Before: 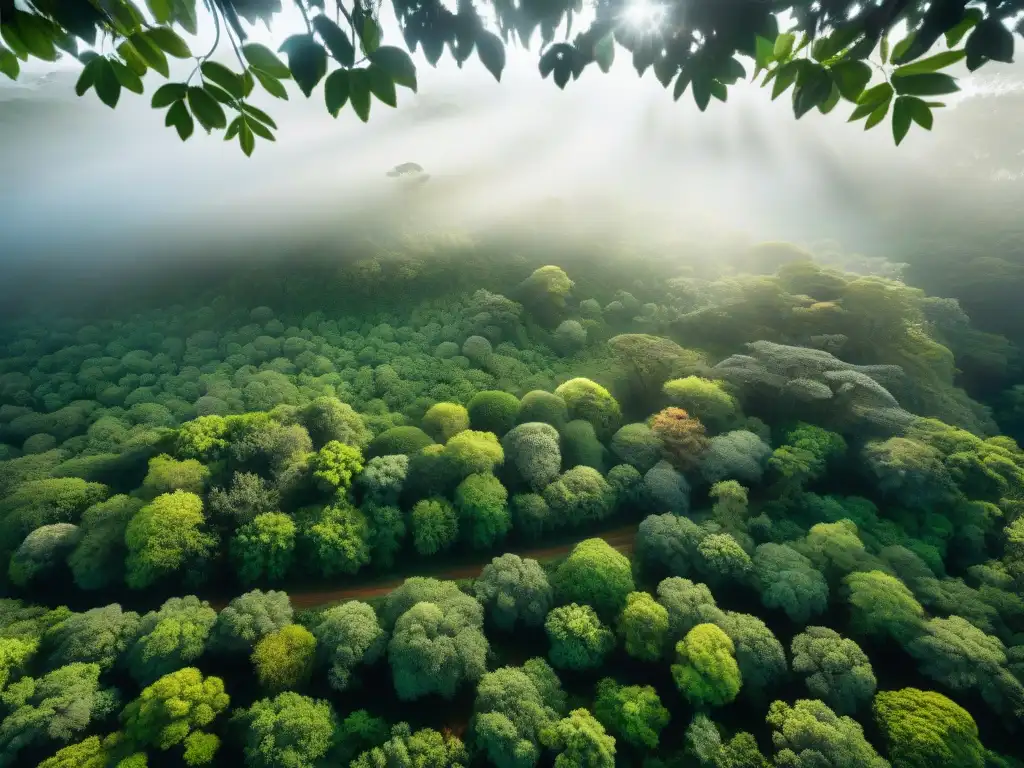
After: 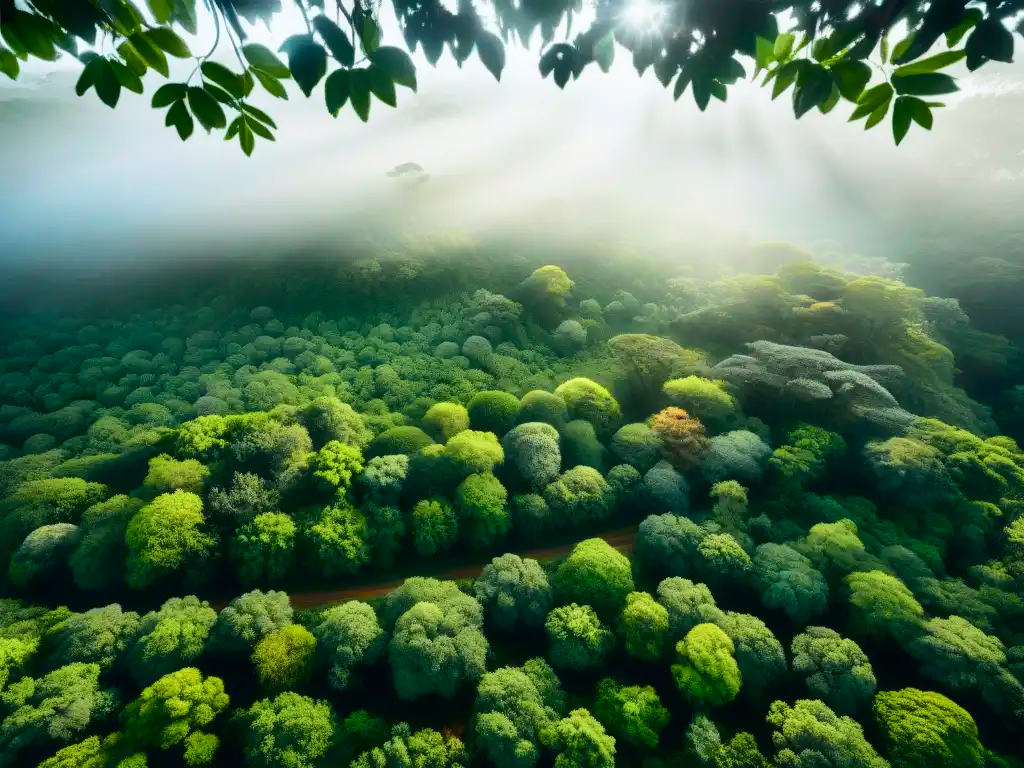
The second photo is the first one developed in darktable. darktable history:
tone curve: curves: ch0 [(0, 0) (0.126, 0.086) (0.338, 0.307) (0.494, 0.531) (0.703, 0.762) (1, 1)]; ch1 [(0, 0) (0.346, 0.324) (0.45, 0.426) (0.5, 0.5) (0.522, 0.517) (0.55, 0.578) (1, 1)]; ch2 [(0, 0) (0.44, 0.424) (0.501, 0.499) (0.554, 0.554) (0.622, 0.667) (0.707, 0.746) (1, 1)], color space Lab, independent channels, preserve colors none
